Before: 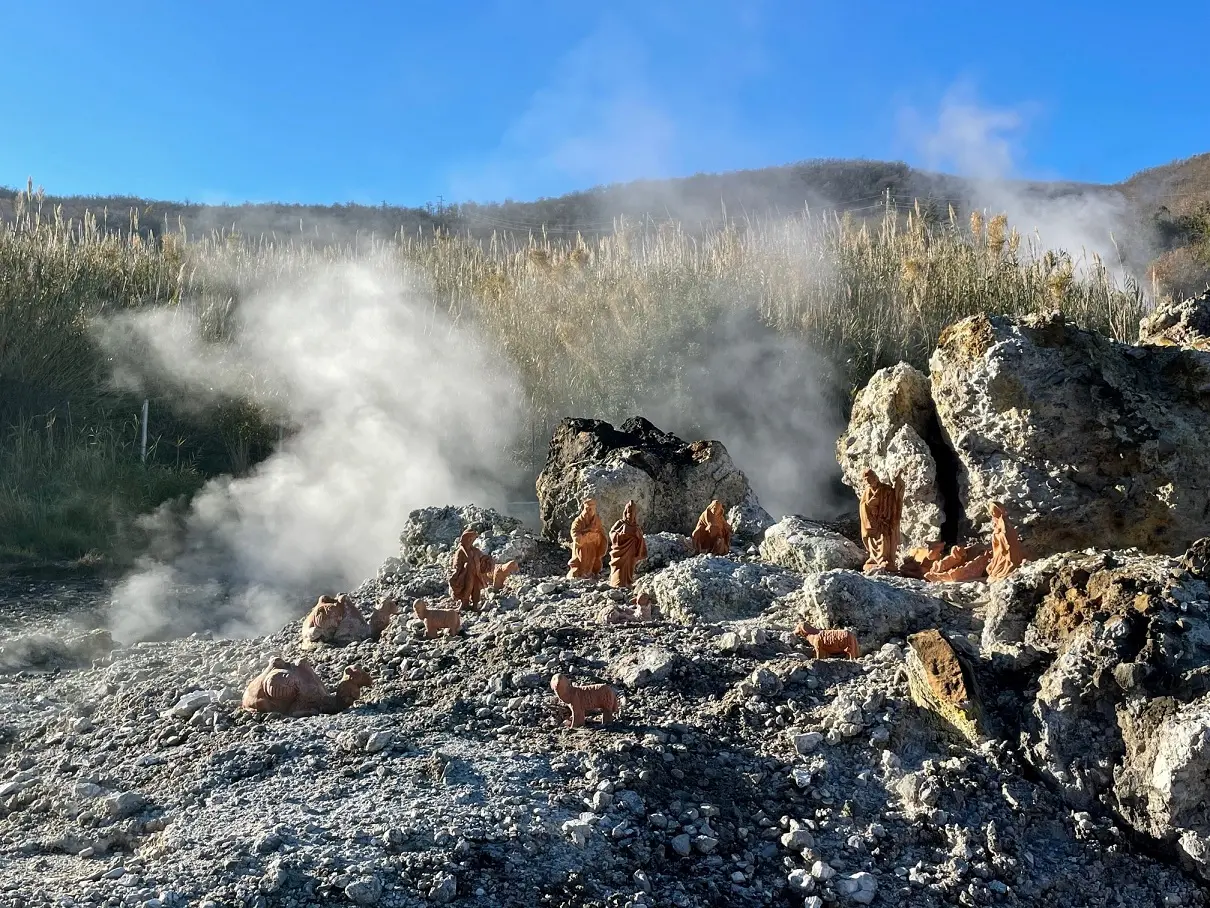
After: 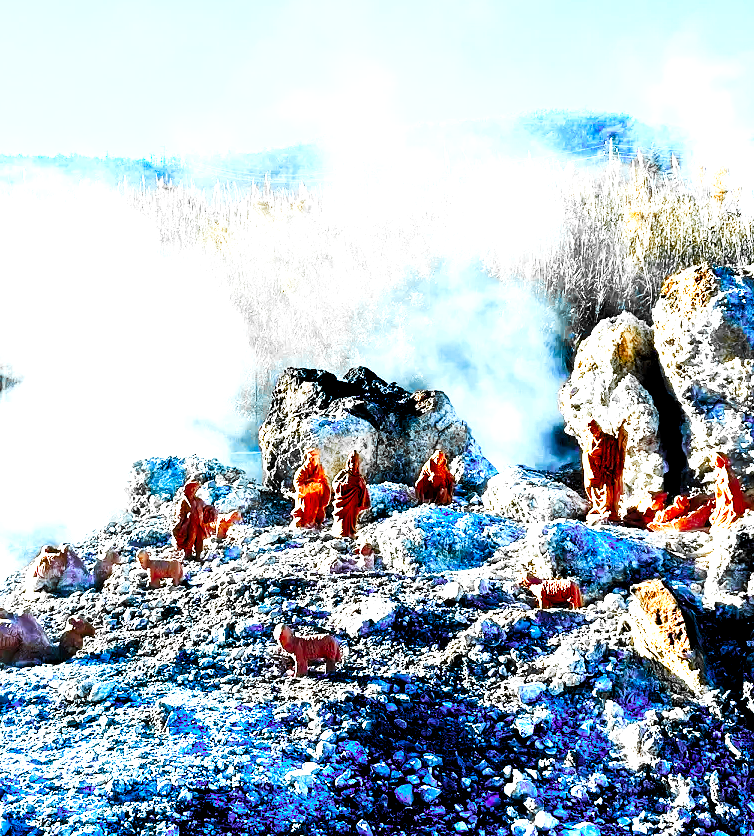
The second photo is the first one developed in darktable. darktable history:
crop and rotate: left 22.895%, top 5.621%, right 14.752%, bottom 2.293%
color calibration: illuminant F (fluorescent), F source F9 (Cool White Deluxe 4150 K) – high CRI, x 0.375, y 0.373, temperature 4160.86 K
color zones: curves: ch0 [(0, 0.363) (0.128, 0.373) (0.25, 0.5) (0.402, 0.407) (0.521, 0.525) (0.63, 0.559) (0.729, 0.662) (0.867, 0.471)]; ch1 [(0, 0.515) (0.136, 0.618) (0.25, 0.5) (0.378, 0) (0.516, 0) (0.622, 0.593) (0.737, 0.819) (0.87, 0.593)]; ch2 [(0, 0.529) (0.128, 0.471) (0.282, 0.451) (0.386, 0.662) (0.516, 0.525) (0.633, 0.554) (0.75, 0.62) (0.875, 0.441)]
color balance rgb: linear chroma grading › global chroma 15.29%, perceptual saturation grading › global saturation 20%, perceptual saturation grading › highlights -25.675%, perceptual saturation grading › shadows 49.219%, perceptual brilliance grading › highlights 20.471%, perceptual brilliance grading › mid-tones 19.444%, perceptual brilliance grading › shadows -20.179%, global vibrance 20%
exposure: black level correction 0.001, exposure 0.499 EV, compensate exposure bias true, compensate highlight preservation false
base curve: curves: ch0 [(0, 0) (0.007, 0.004) (0.027, 0.03) (0.046, 0.07) (0.207, 0.54) (0.442, 0.872) (0.673, 0.972) (1, 1)], preserve colors none
levels: levels [0.031, 0.5, 0.969]
